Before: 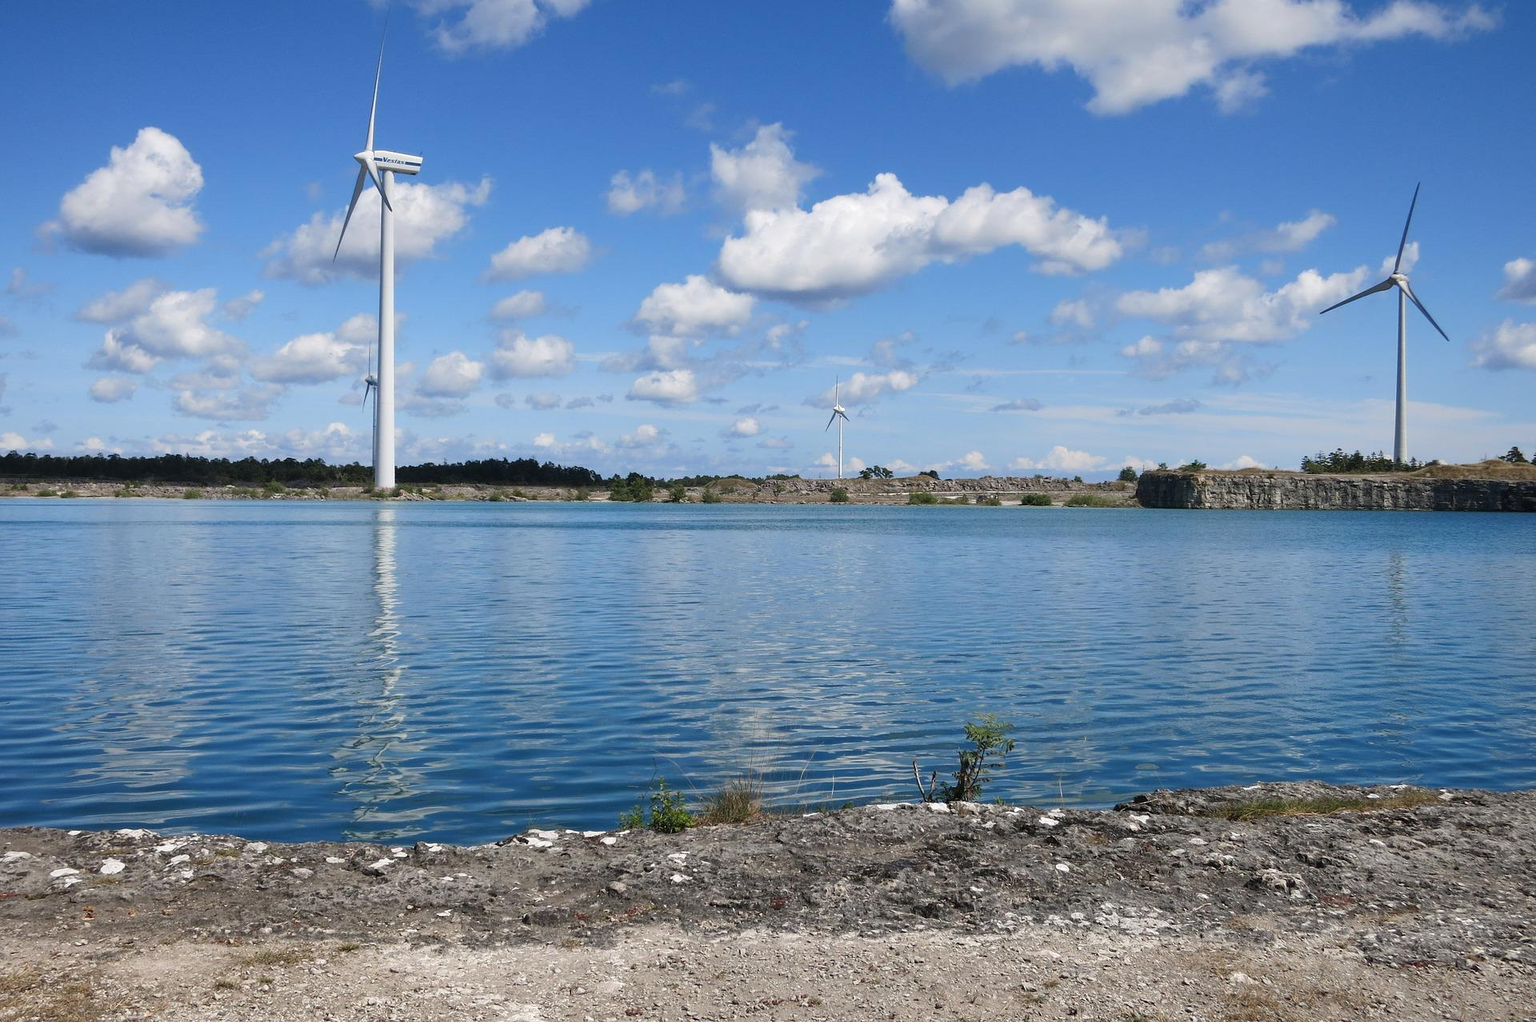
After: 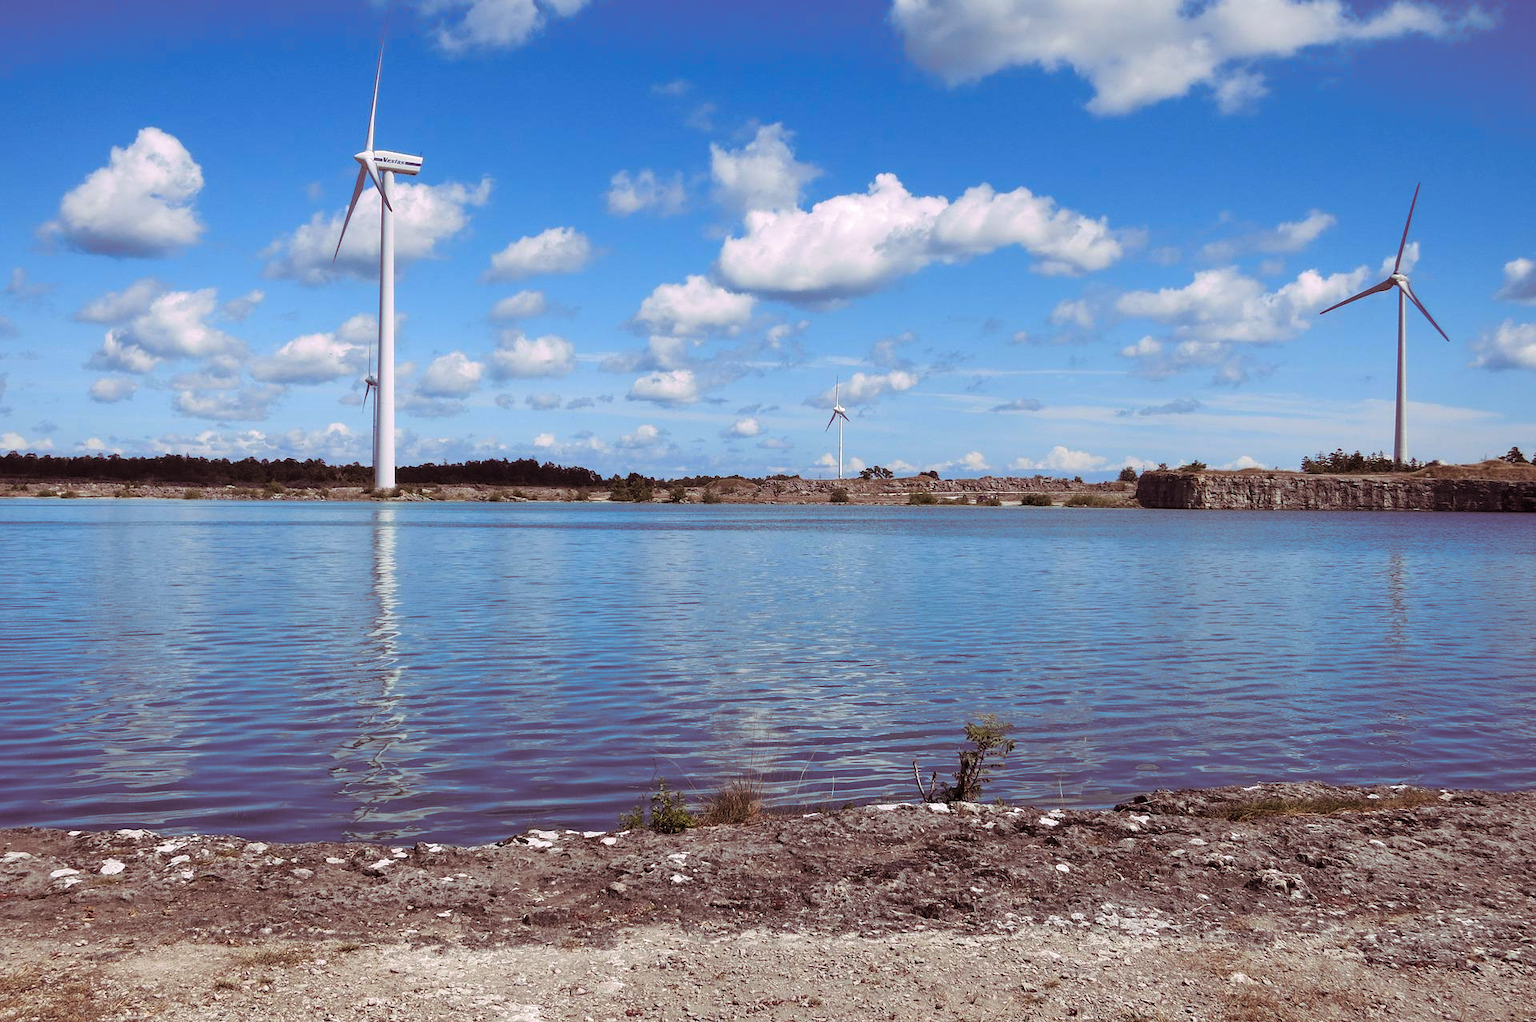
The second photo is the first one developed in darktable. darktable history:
split-toning: highlights › hue 298.8°, highlights › saturation 0.73, compress 41.76%
local contrast: highlights 100%, shadows 100%, detail 120%, midtone range 0.2
contrast brightness saturation: saturation 0.18
